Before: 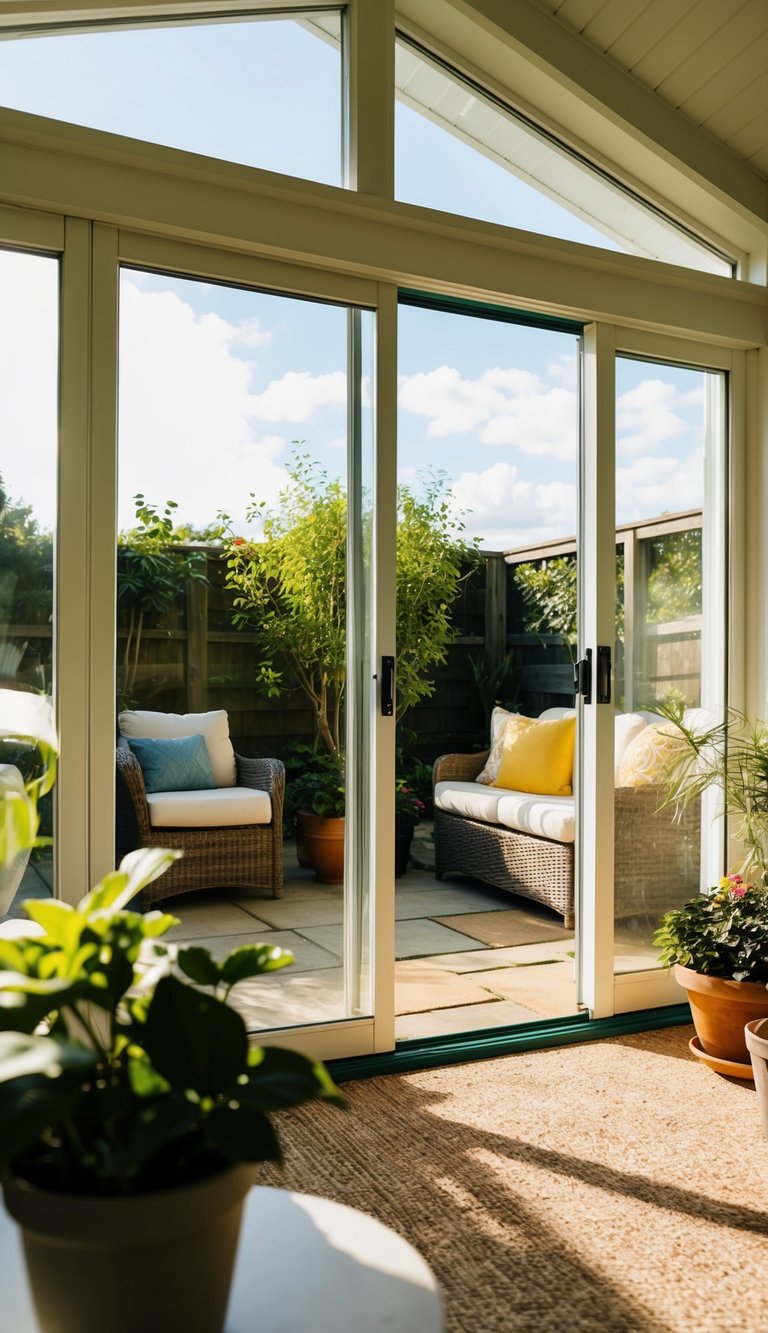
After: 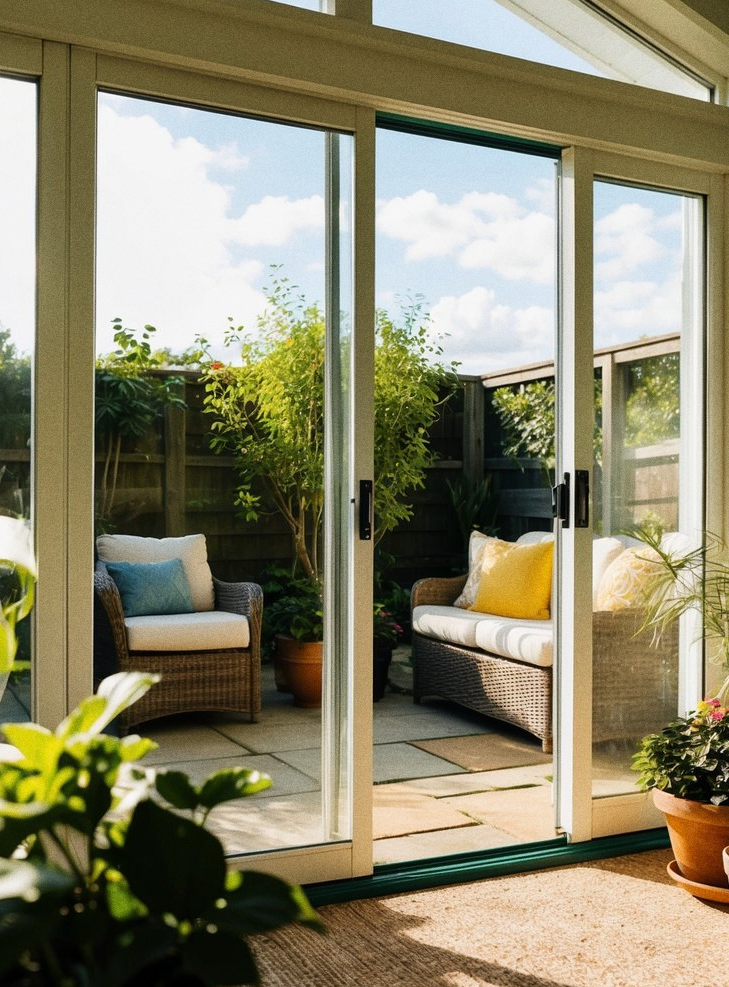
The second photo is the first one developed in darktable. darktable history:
grain: coarseness 0.09 ISO
crop and rotate: left 2.991%, top 13.302%, right 1.981%, bottom 12.636%
